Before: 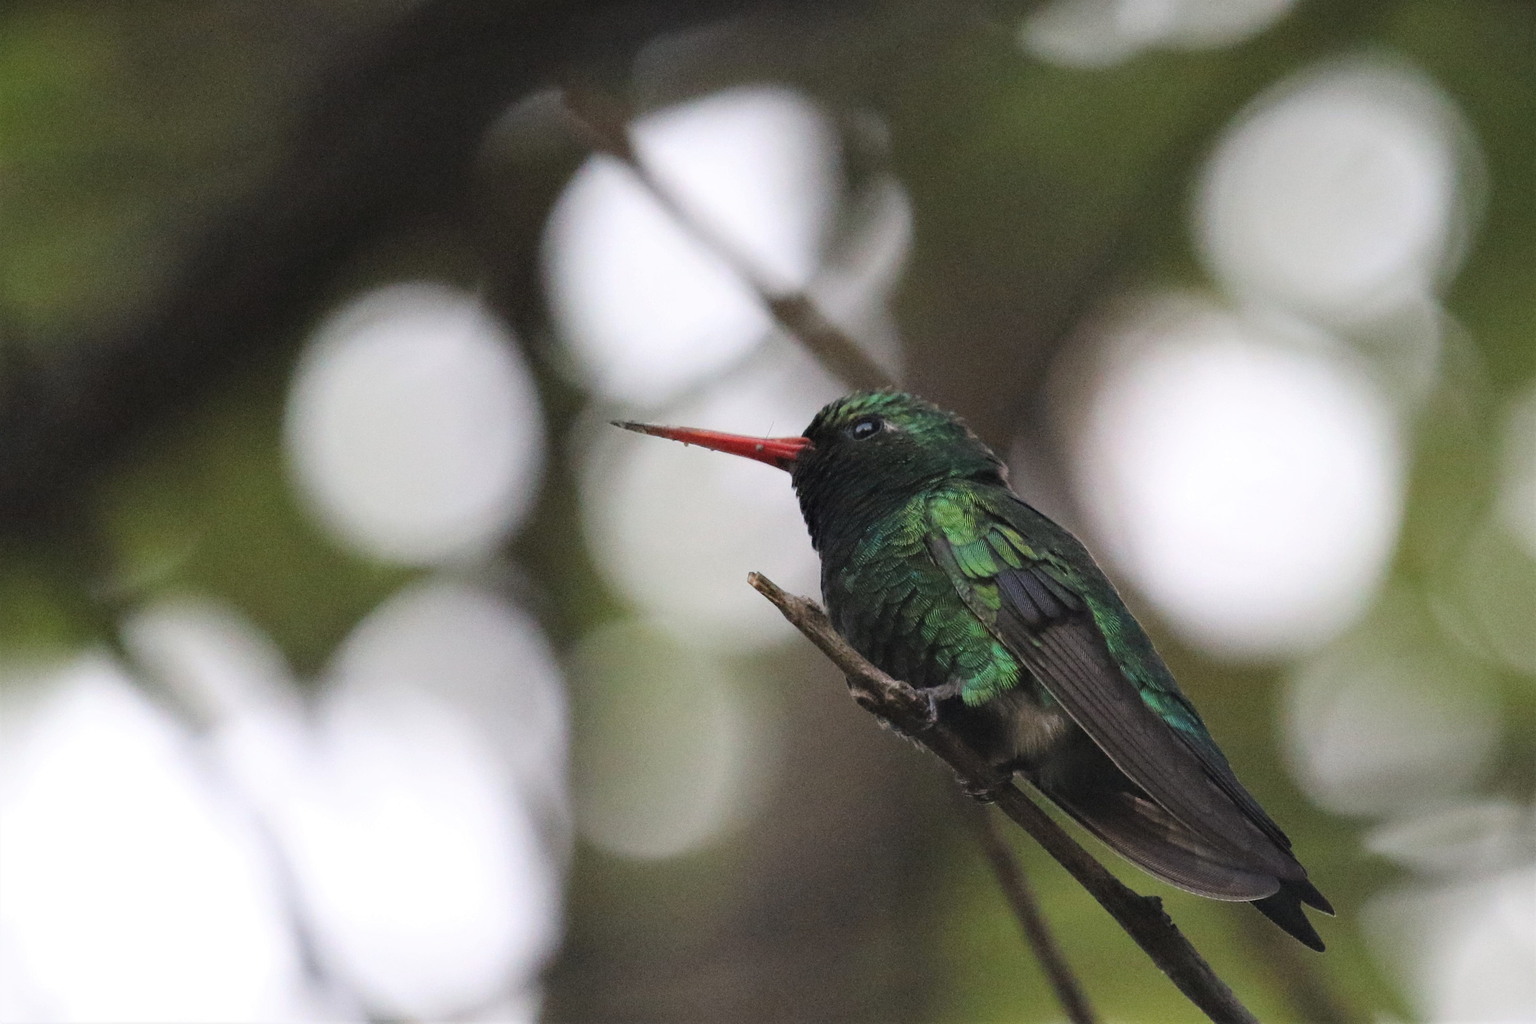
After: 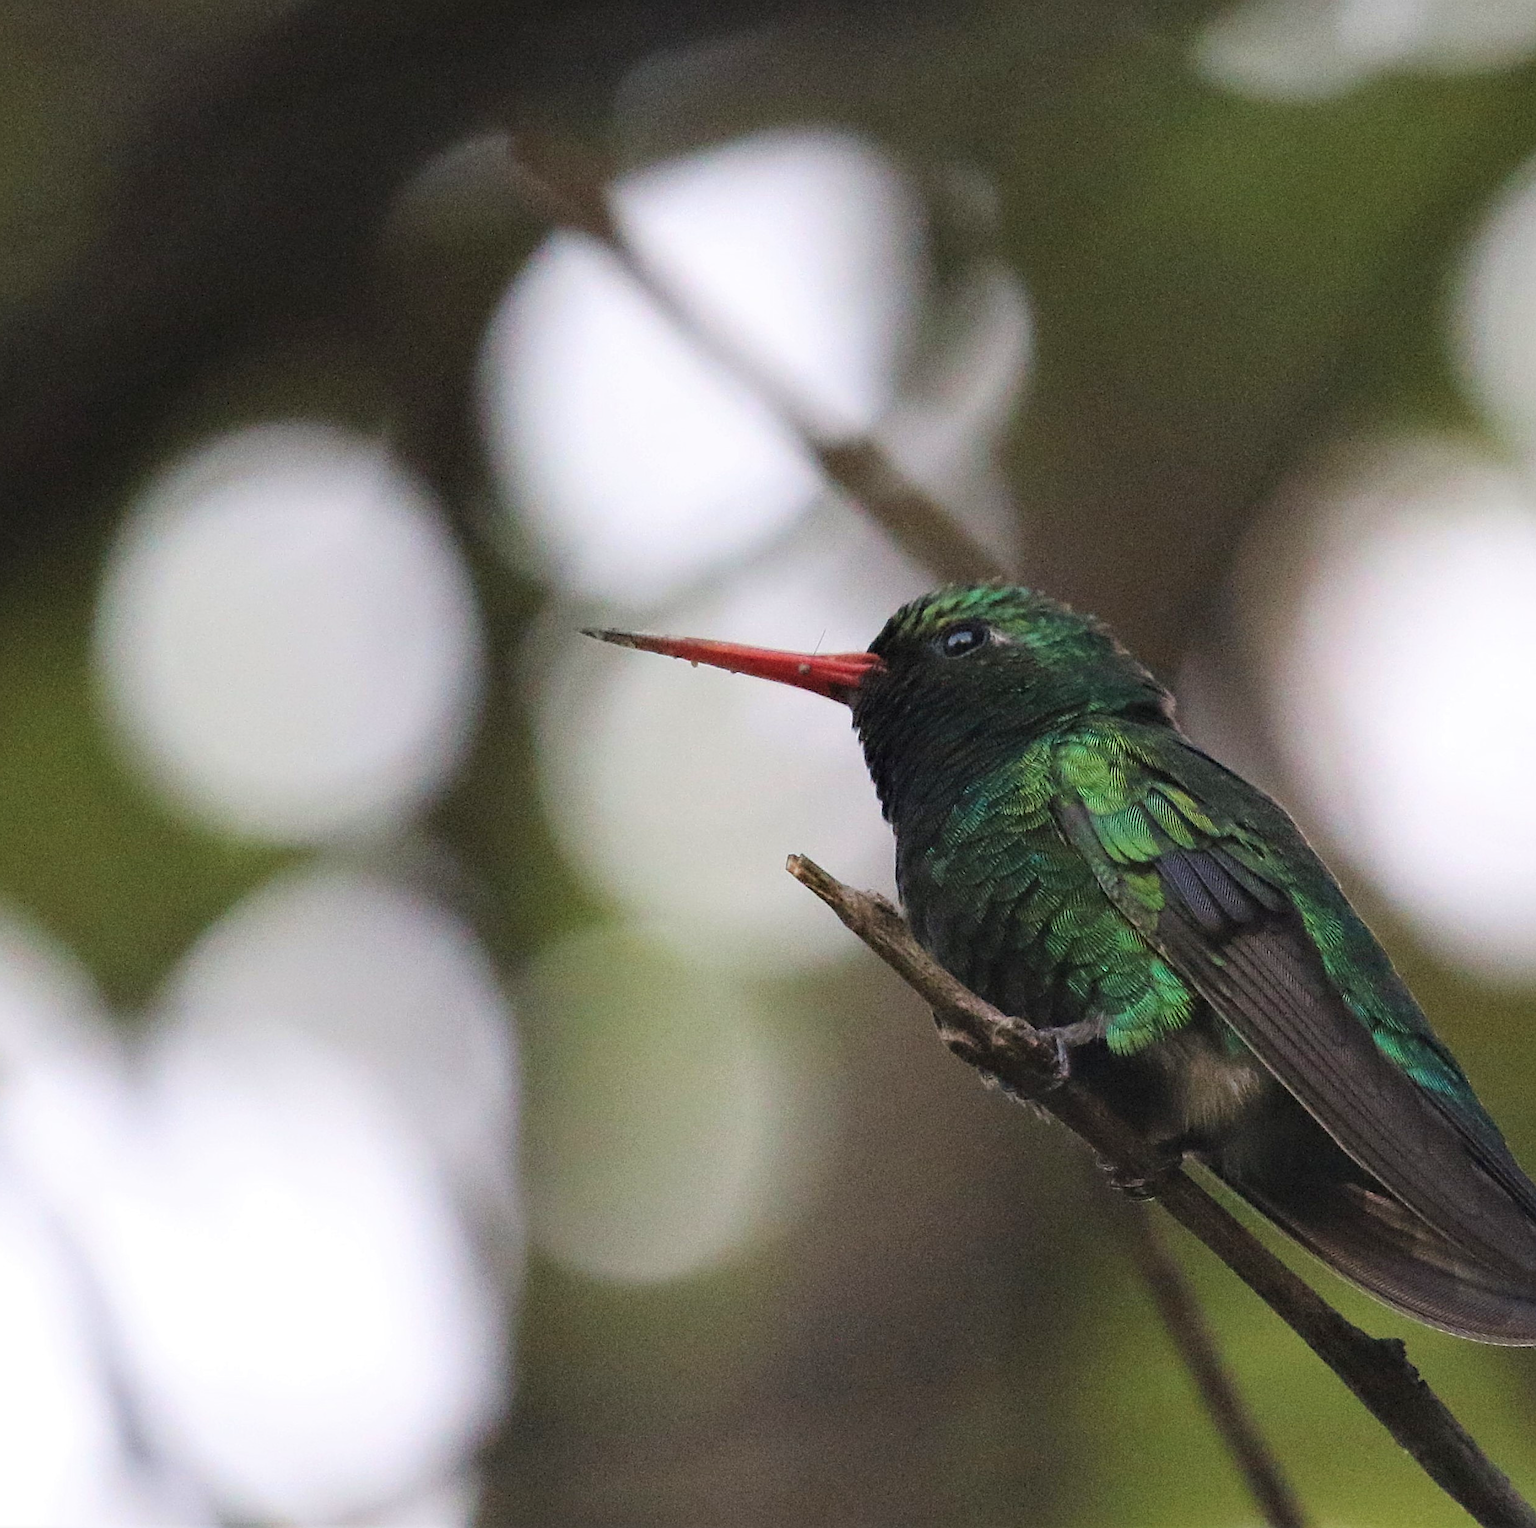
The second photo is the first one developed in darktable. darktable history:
crop and rotate: left 14.435%, right 18.606%
velvia: on, module defaults
sharpen: on, module defaults
